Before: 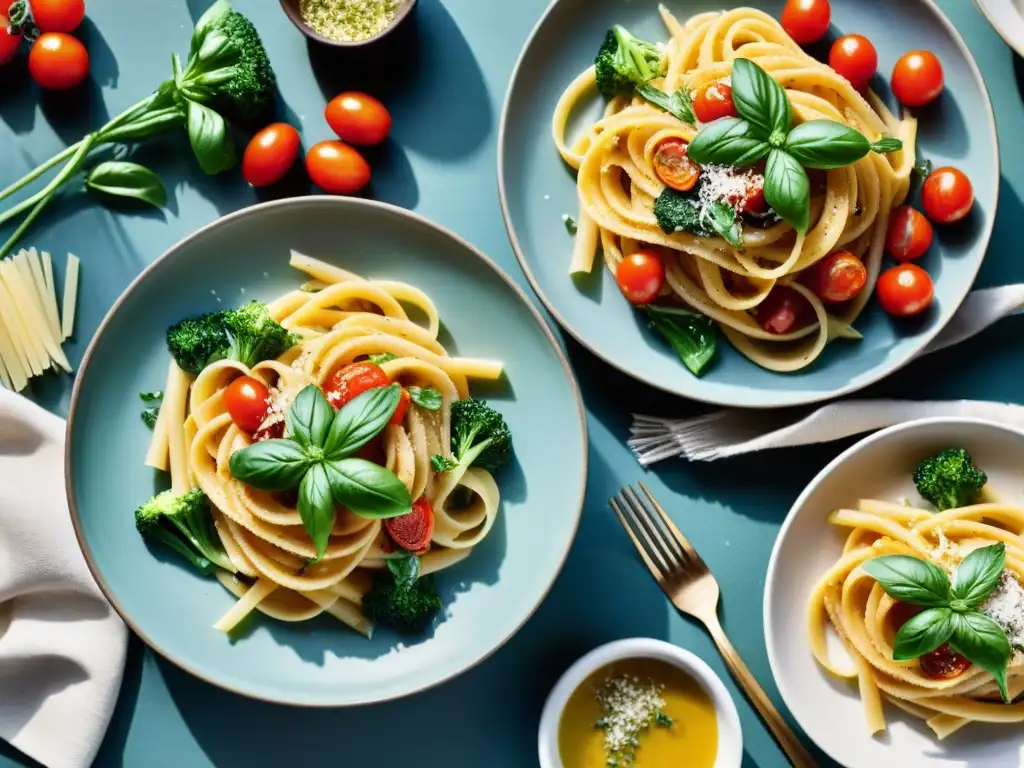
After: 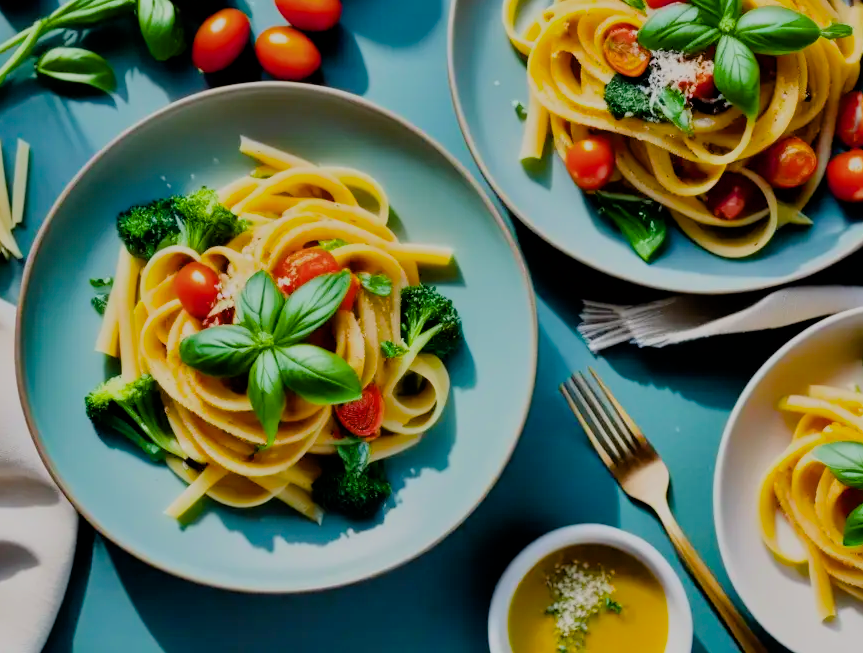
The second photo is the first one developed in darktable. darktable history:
filmic rgb: black relative exposure -6.54 EV, white relative exposure 4.7 EV, threshold 5.94 EV, hardness 3.12, contrast 0.793, enable highlight reconstruction true
color balance rgb: highlights gain › chroma 0.144%, highlights gain › hue 331.36°, perceptual saturation grading › global saturation 40.719%, global vibrance 20%
crop and rotate: left 4.978%, top 14.971%, right 10.667%
